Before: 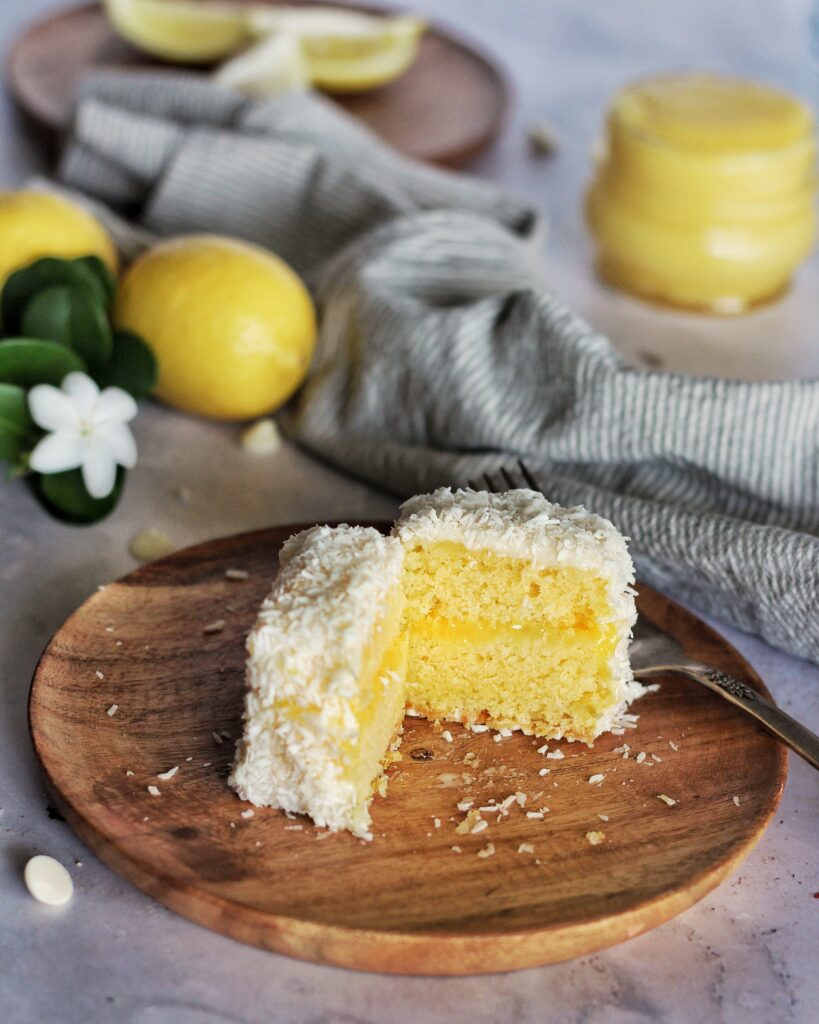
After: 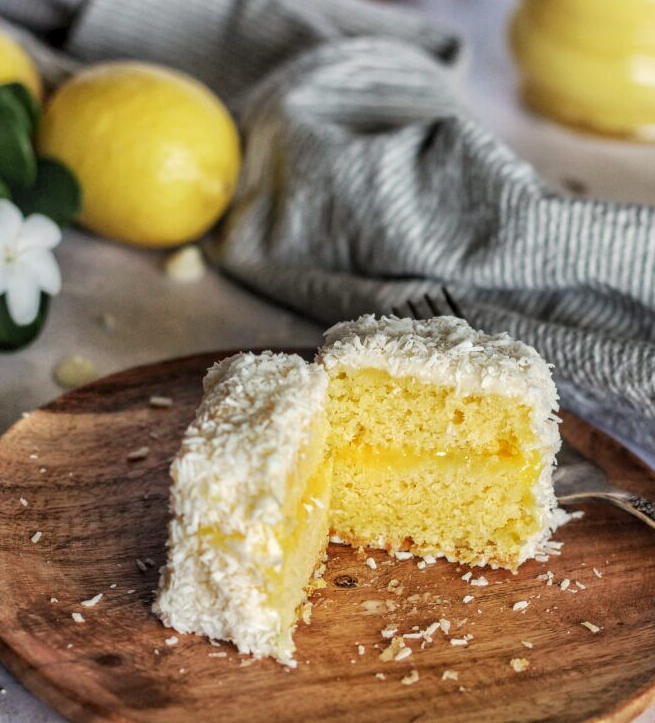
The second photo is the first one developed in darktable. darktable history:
crop: left 9.398%, top 16.952%, right 10.619%, bottom 12.376%
local contrast: highlights 4%, shadows 6%, detail 134%
